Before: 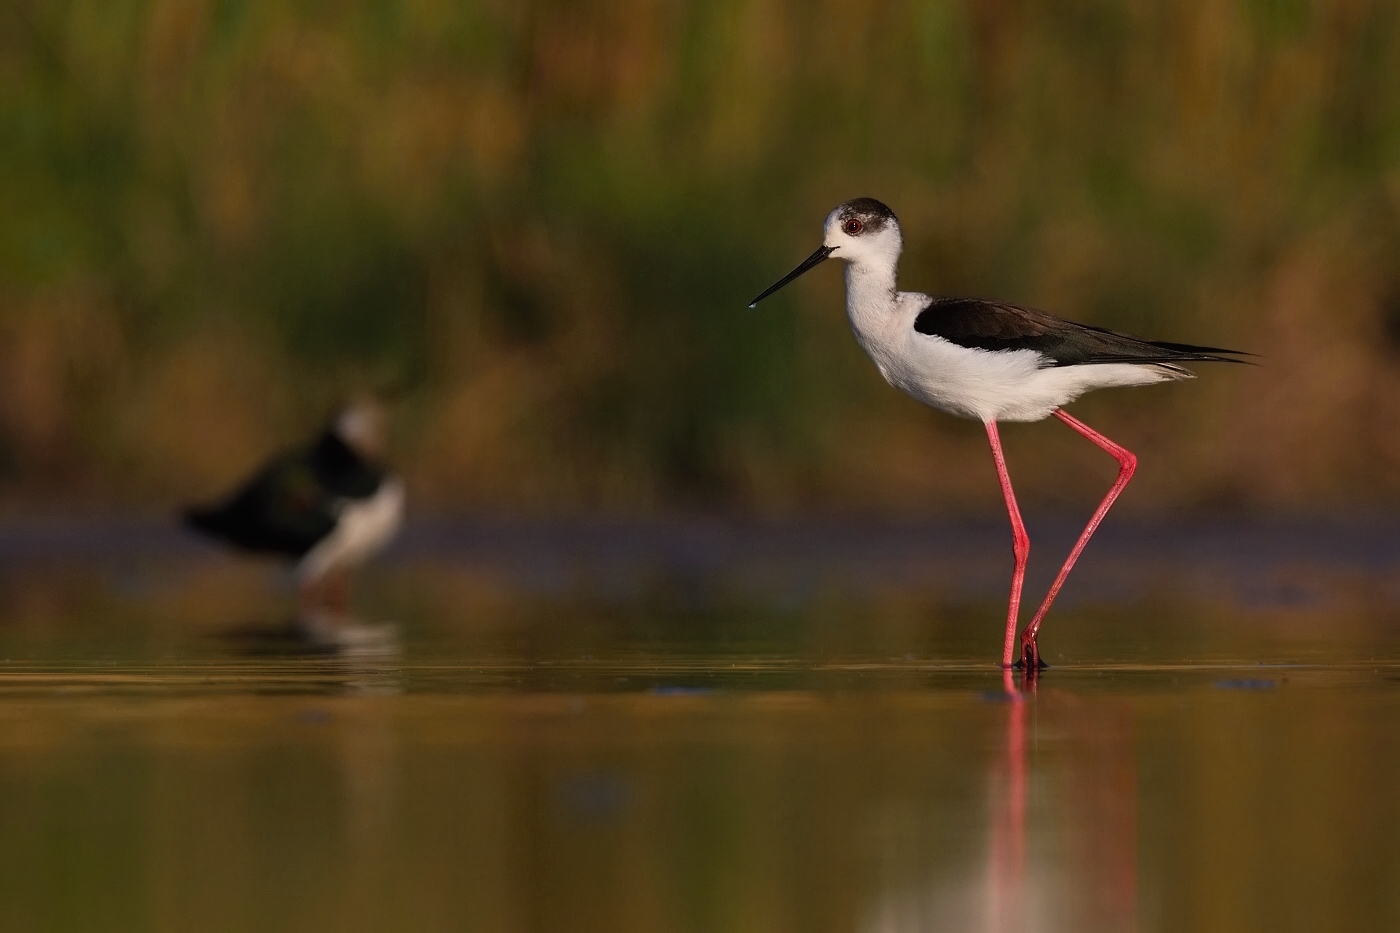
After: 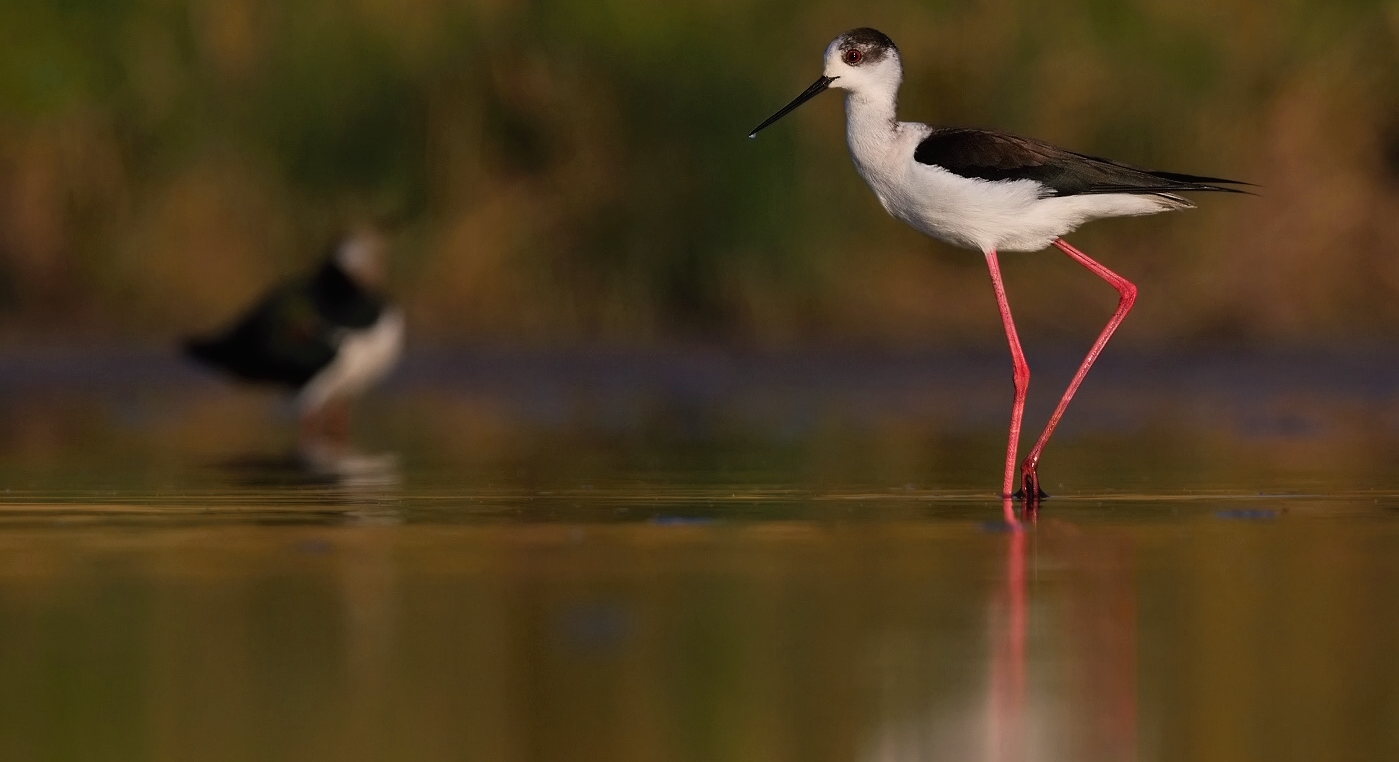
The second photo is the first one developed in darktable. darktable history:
crop and rotate: top 18.318%
